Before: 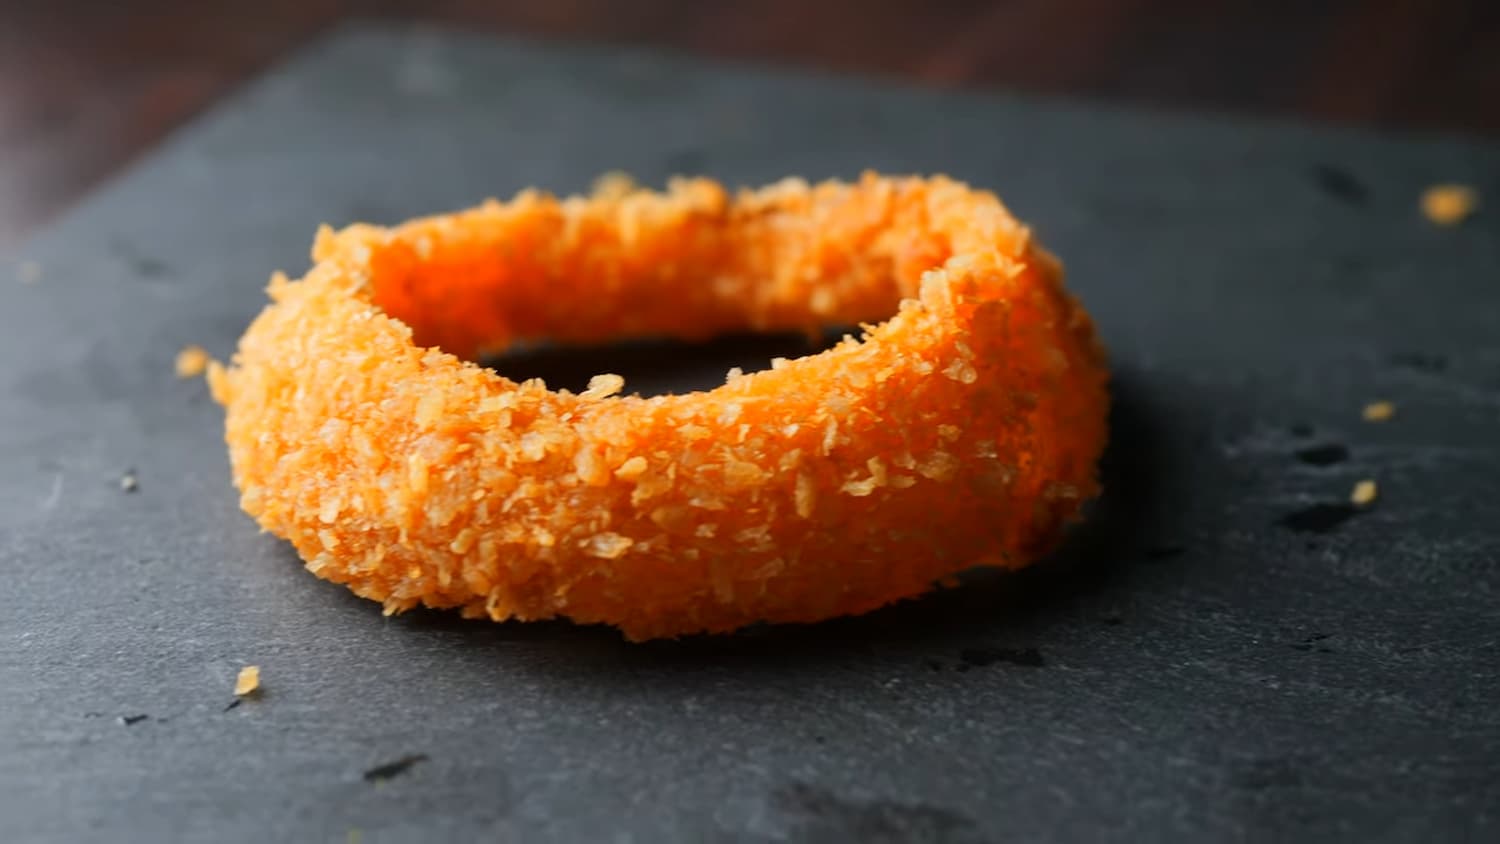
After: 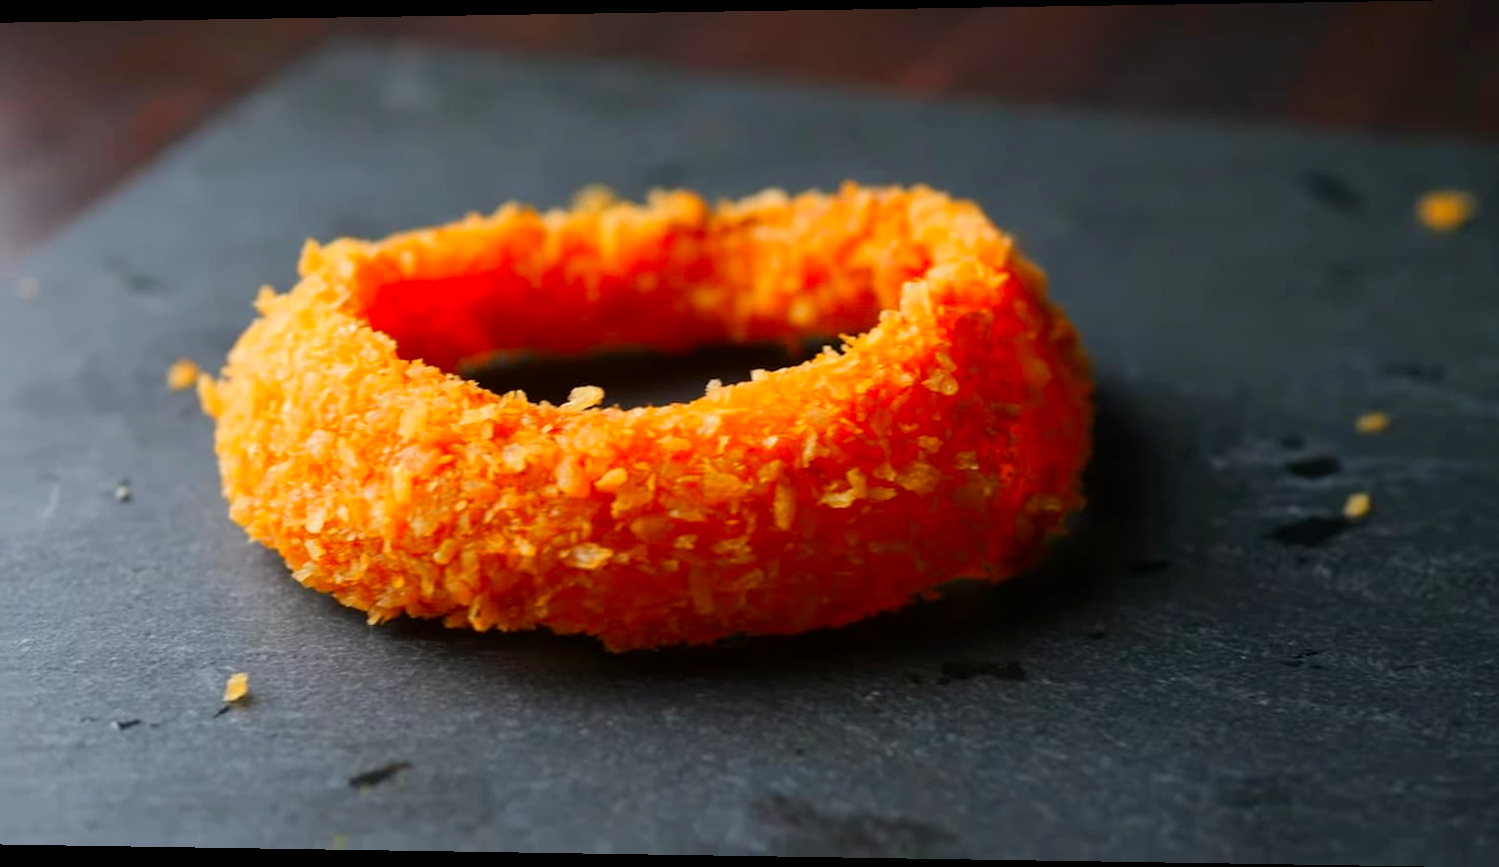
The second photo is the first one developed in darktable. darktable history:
rotate and perspective: lens shift (horizontal) -0.055, automatic cropping off
local contrast: mode bilateral grid, contrast 15, coarseness 36, detail 105%, midtone range 0.2
color correction: saturation 1.34
